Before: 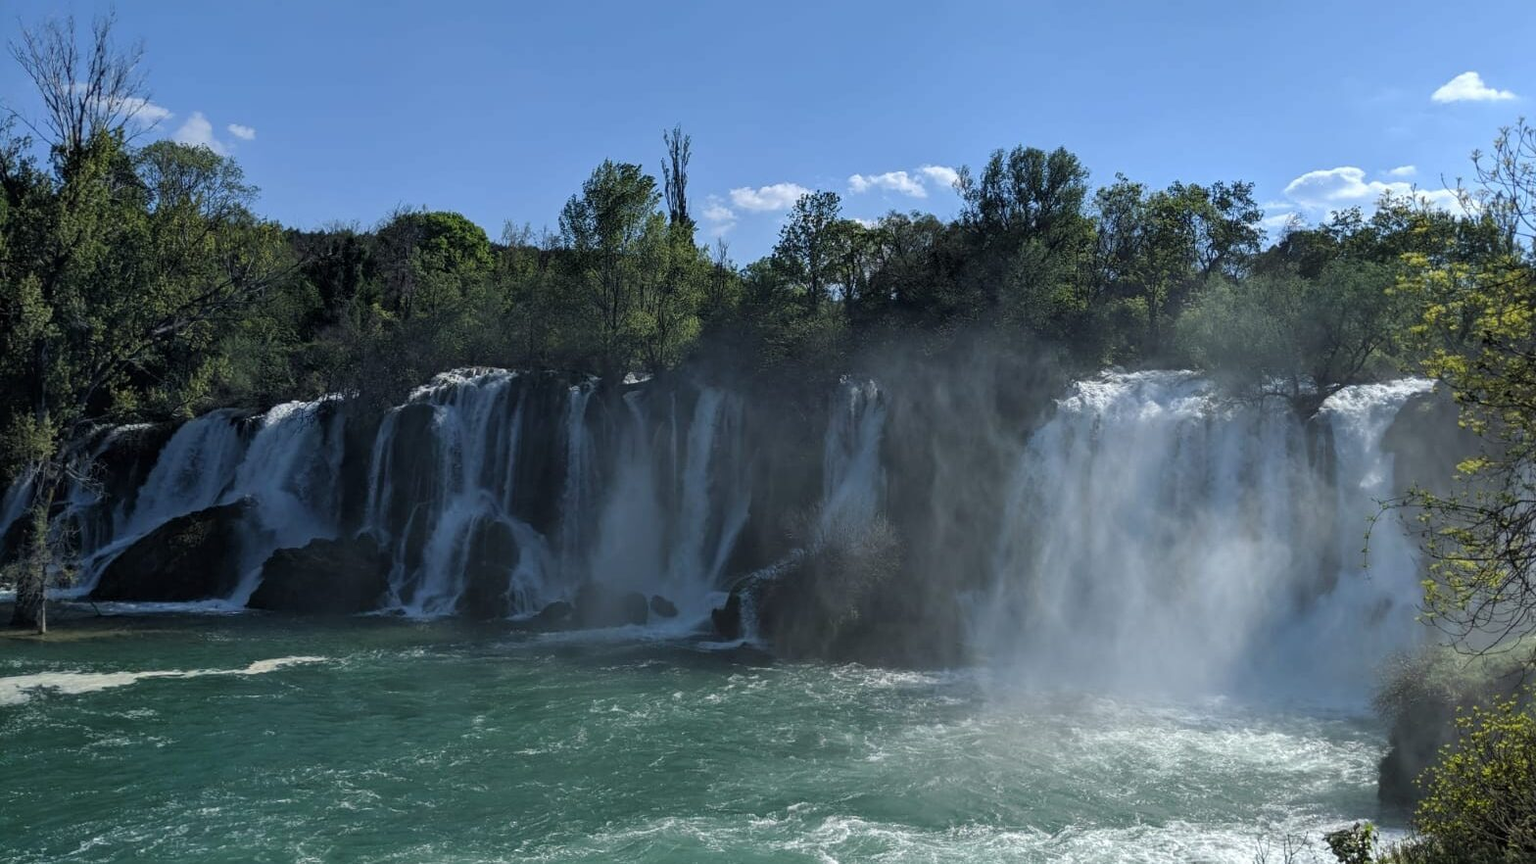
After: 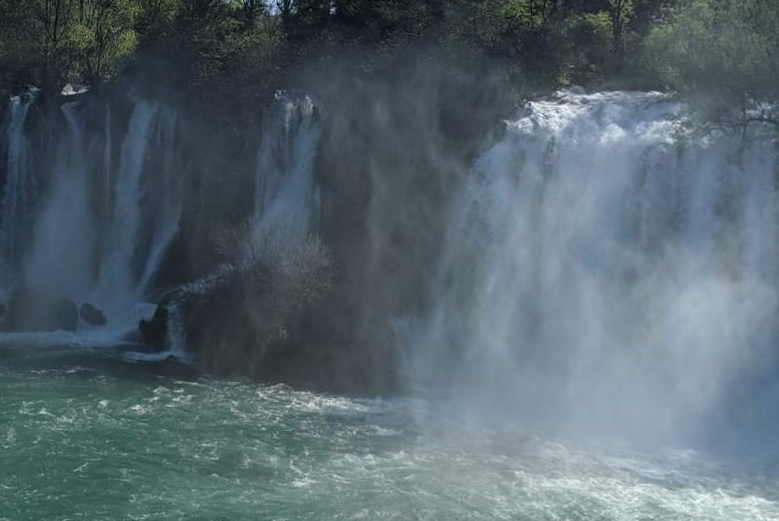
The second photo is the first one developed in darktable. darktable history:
crop and rotate: left 29.237%, top 31.152%, right 19.807%
rotate and perspective: rotation 1.69°, lens shift (vertical) -0.023, lens shift (horizontal) -0.291, crop left 0.025, crop right 0.988, crop top 0.092, crop bottom 0.842
